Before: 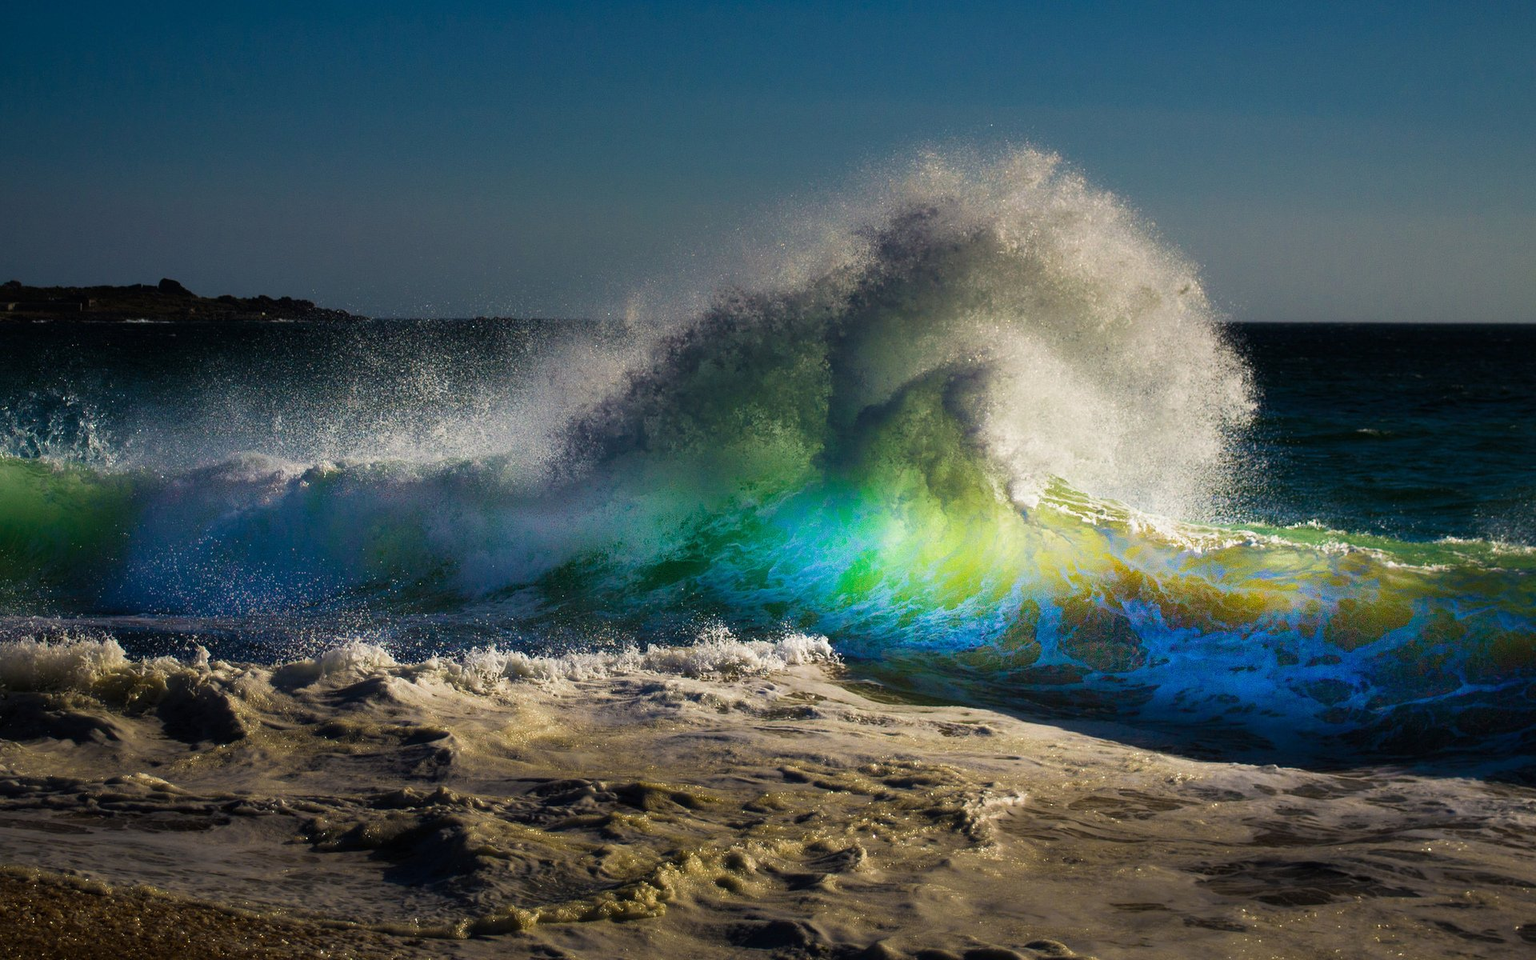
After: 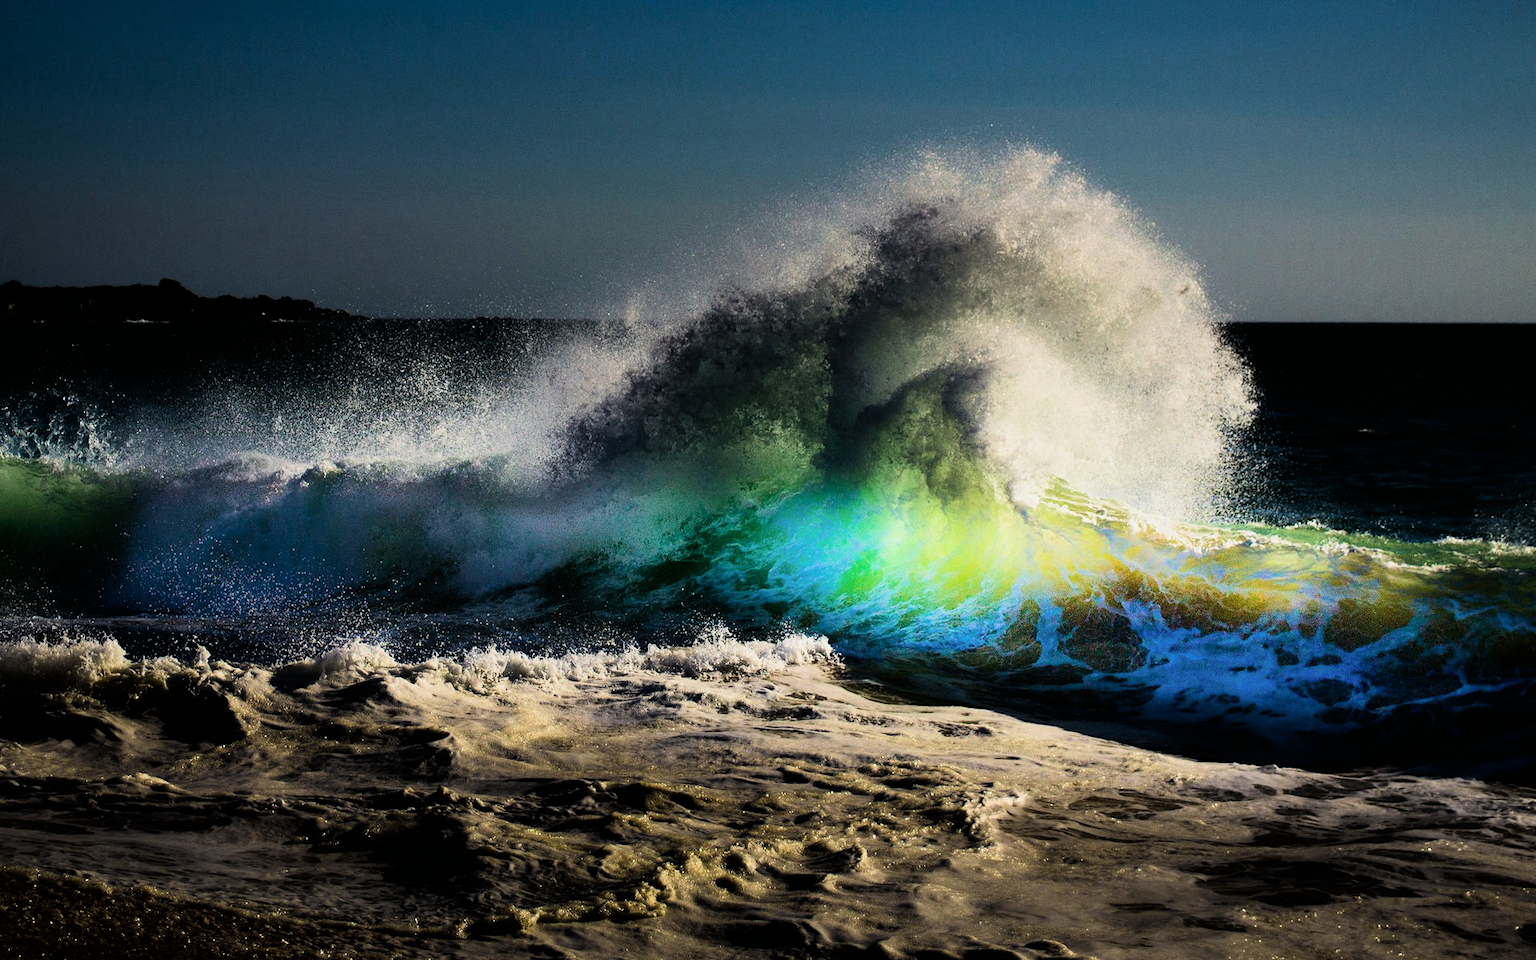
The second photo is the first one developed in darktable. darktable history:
filmic rgb: hardness 4.17, contrast 1.364, color science v6 (2022)
tone equalizer: -8 EV -0.417 EV, -7 EV -0.389 EV, -6 EV -0.333 EV, -5 EV -0.222 EV, -3 EV 0.222 EV, -2 EV 0.333 EV, -1 EV 0.389 EV, +0 EV 0.417 EV, edges refinement/feathering 500, mask exposure compensation -1.57 EV, preserve details no
